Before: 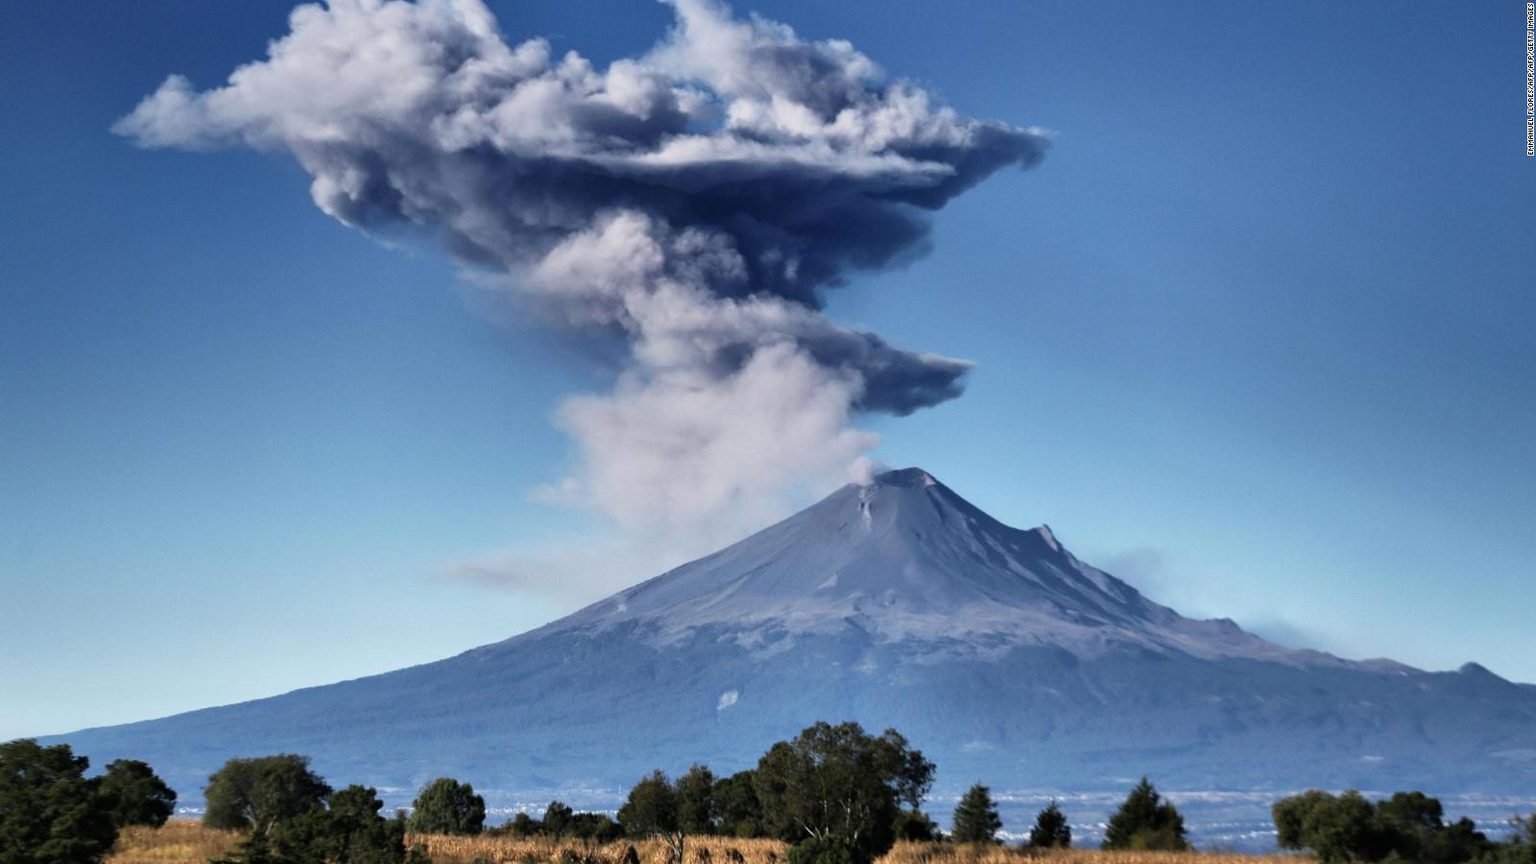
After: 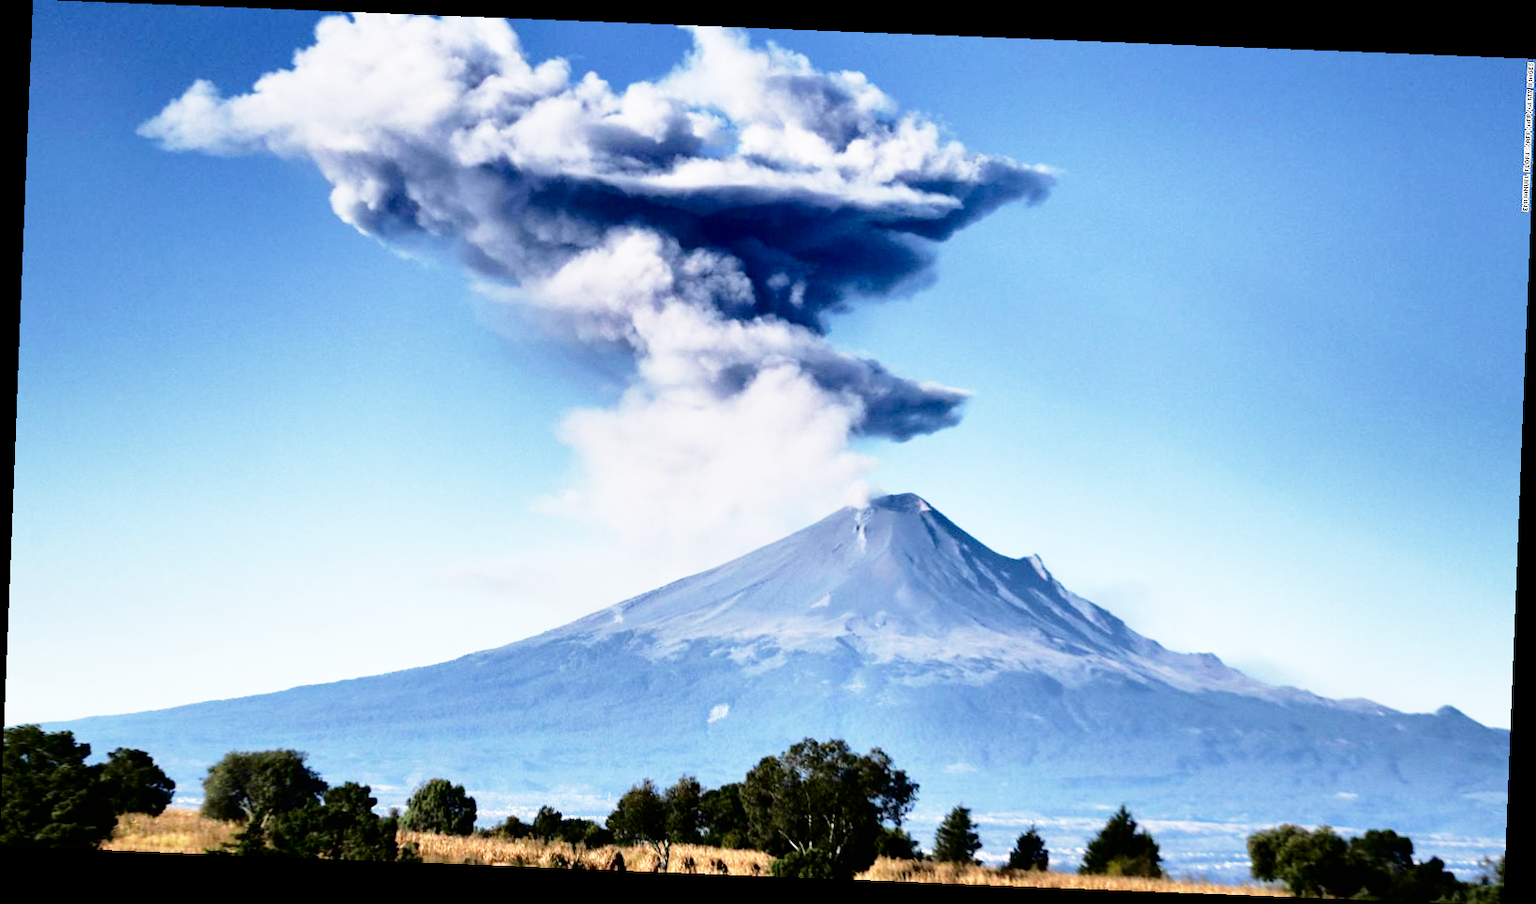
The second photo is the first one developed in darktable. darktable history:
base curve: curves: ch0 [(0, 0) (0.012, 0.01) (0.073, 0.168) (0.31, 0.711) (0.645, 0.957) (1, 1)], preserve colors none
rotate and perspective: rotation 2.27°, automatic cropping off
fill light: exposure -2 EV, width 8.6
